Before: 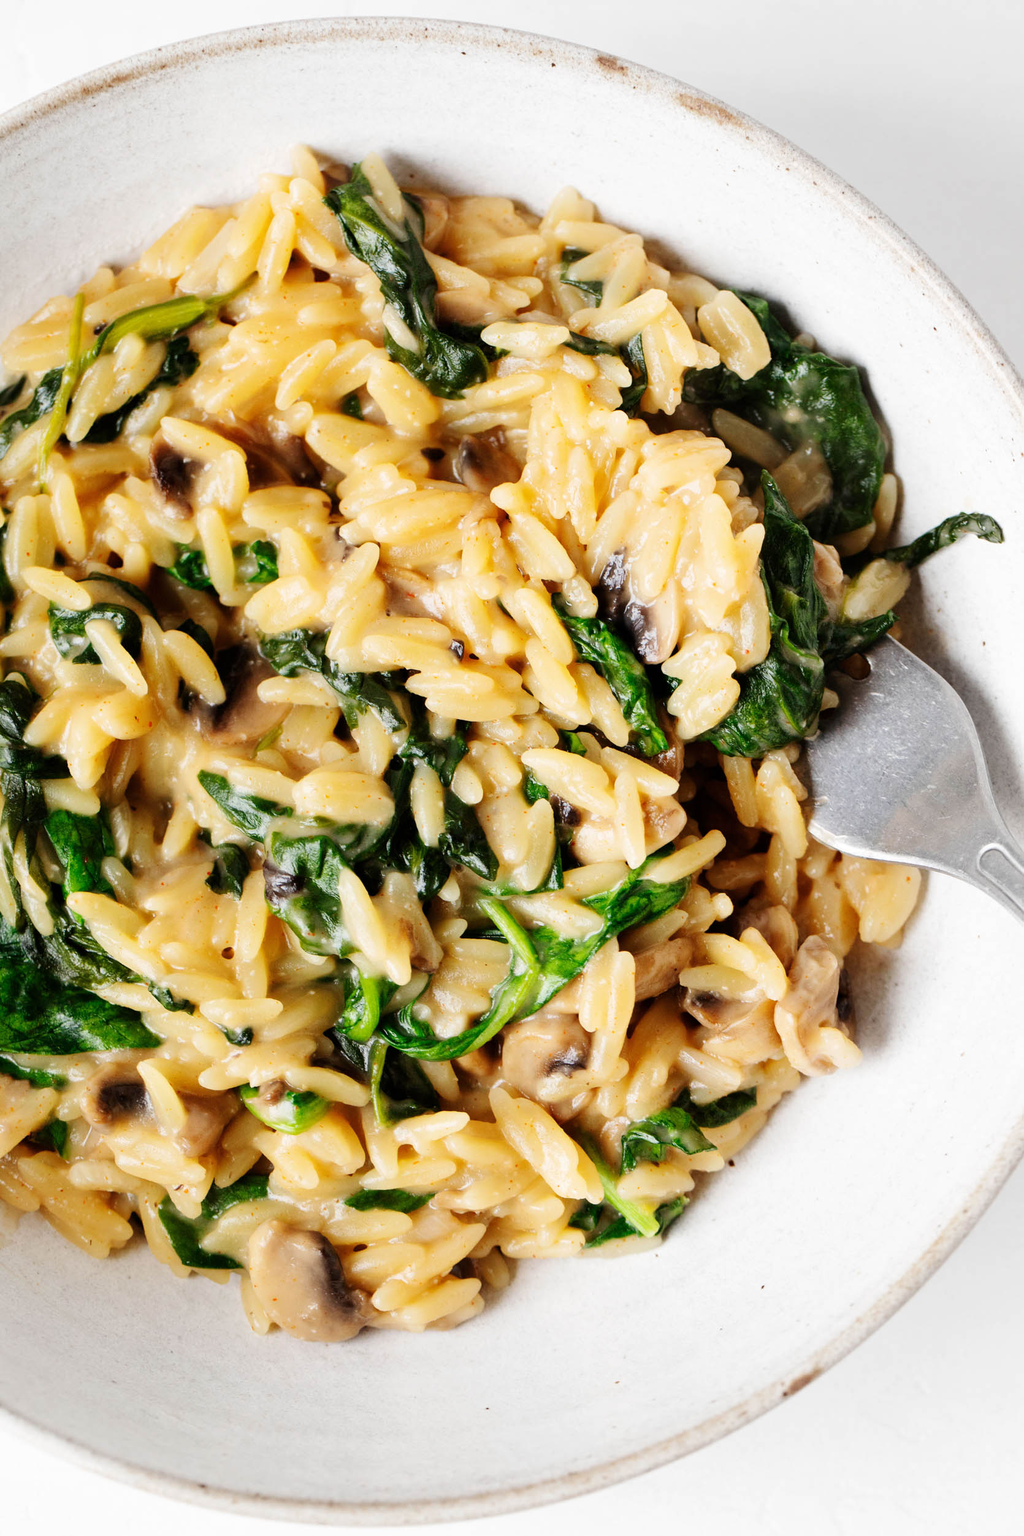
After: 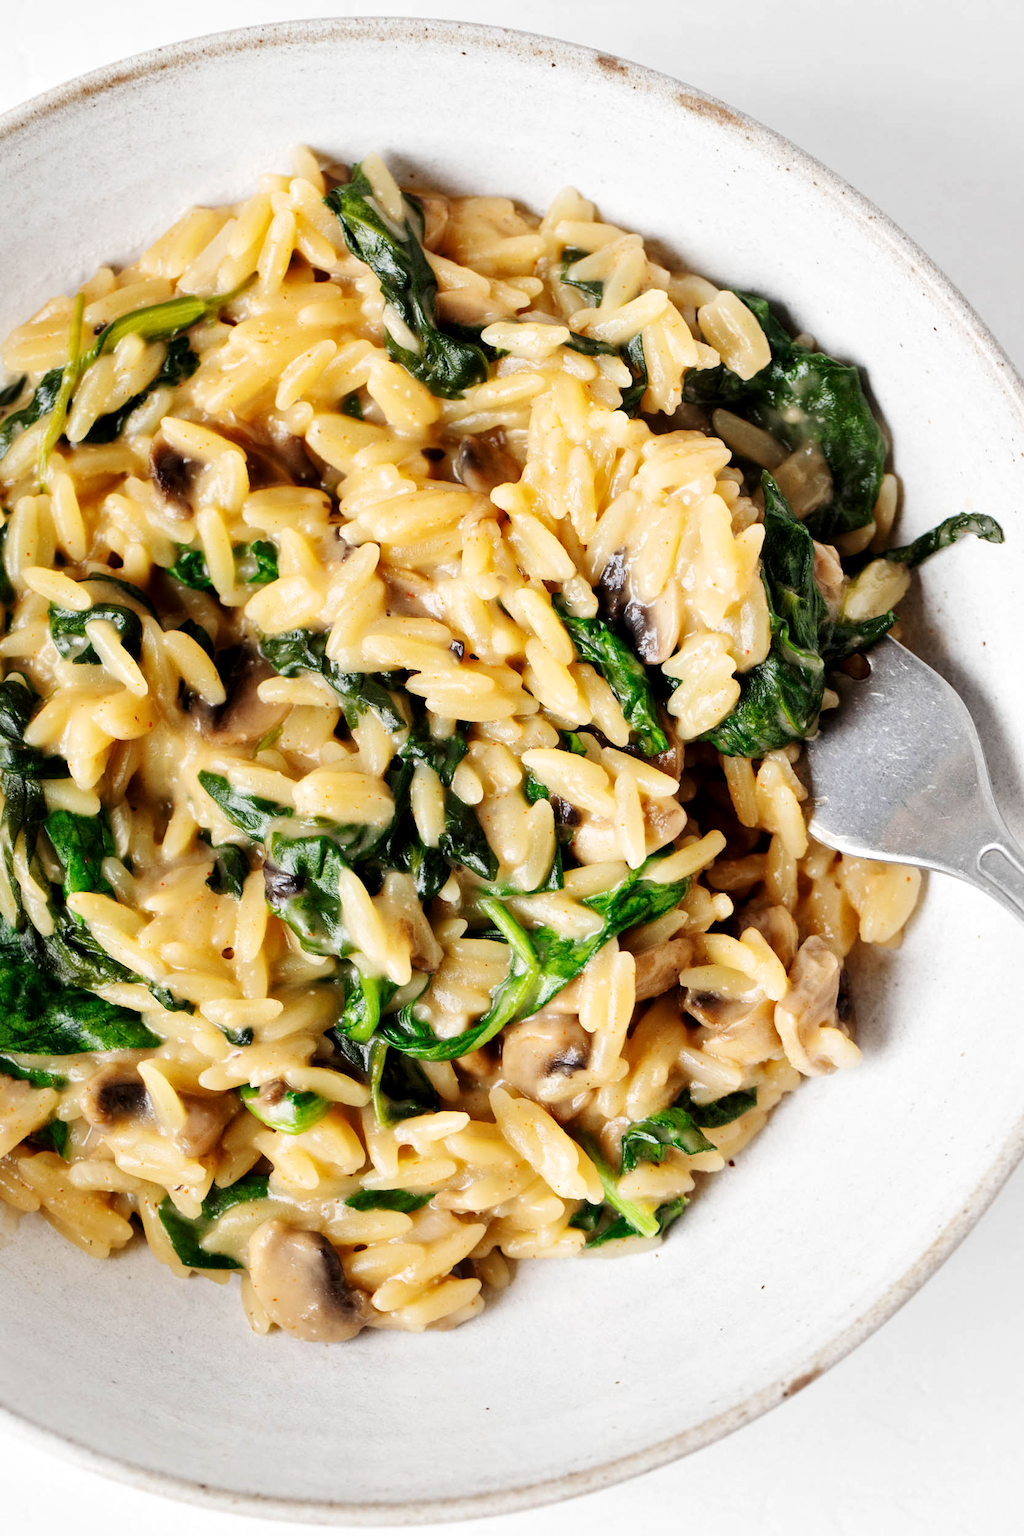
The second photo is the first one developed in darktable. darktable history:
local contrast: mode bilateral grid, contrast 24, coarseness 50, detail 122%, midtone range 0.2
